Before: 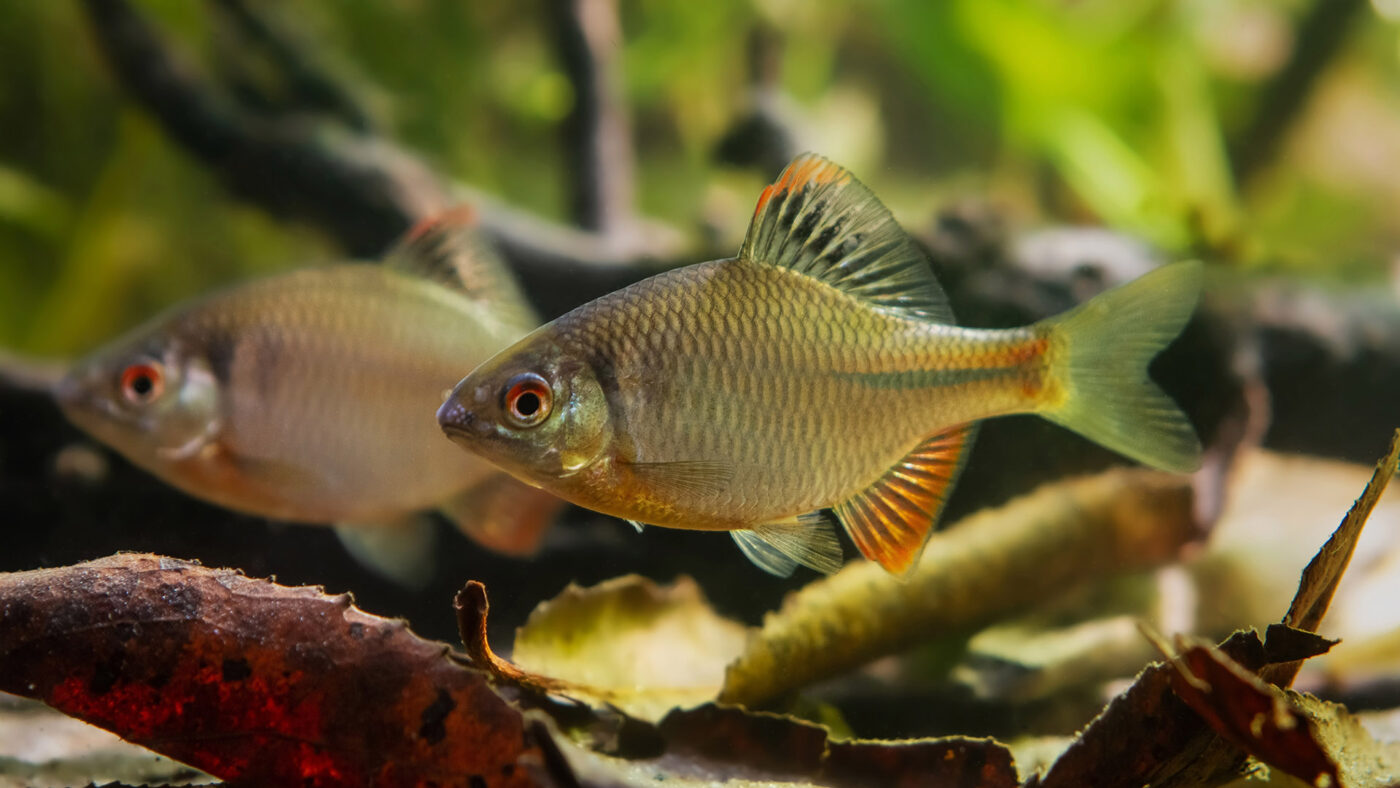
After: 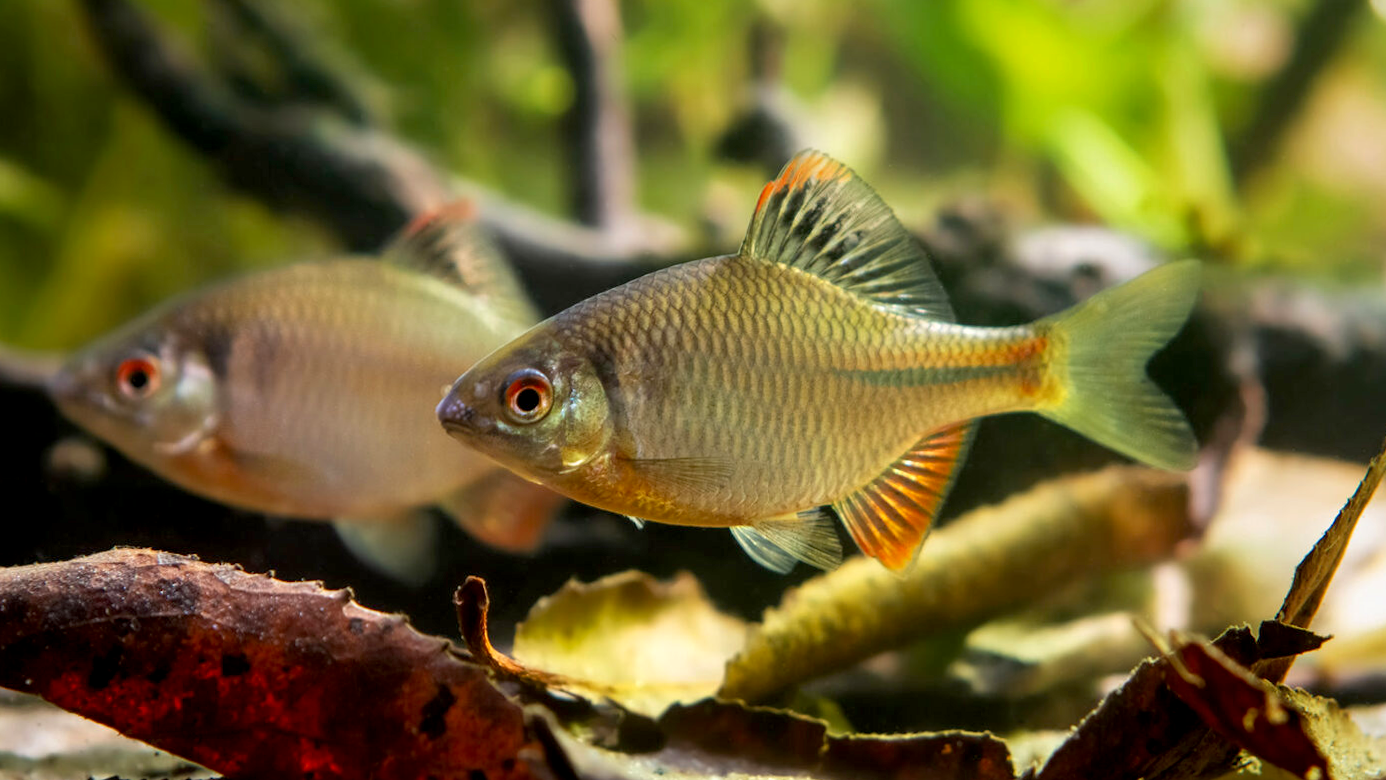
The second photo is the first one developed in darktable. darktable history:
exposure: black level correction 0.005, exposure 0.417 EV, compensate highlight preservation false
rotate and perspective: rotation 0.174°, lens shift (vertical) 0.013, lens shift (horizontal) 0.019, shear 0.001, automatic cropping original format, crop left 0.007, crop right 0.991, crop top 0.016, crop bottom 0.997
